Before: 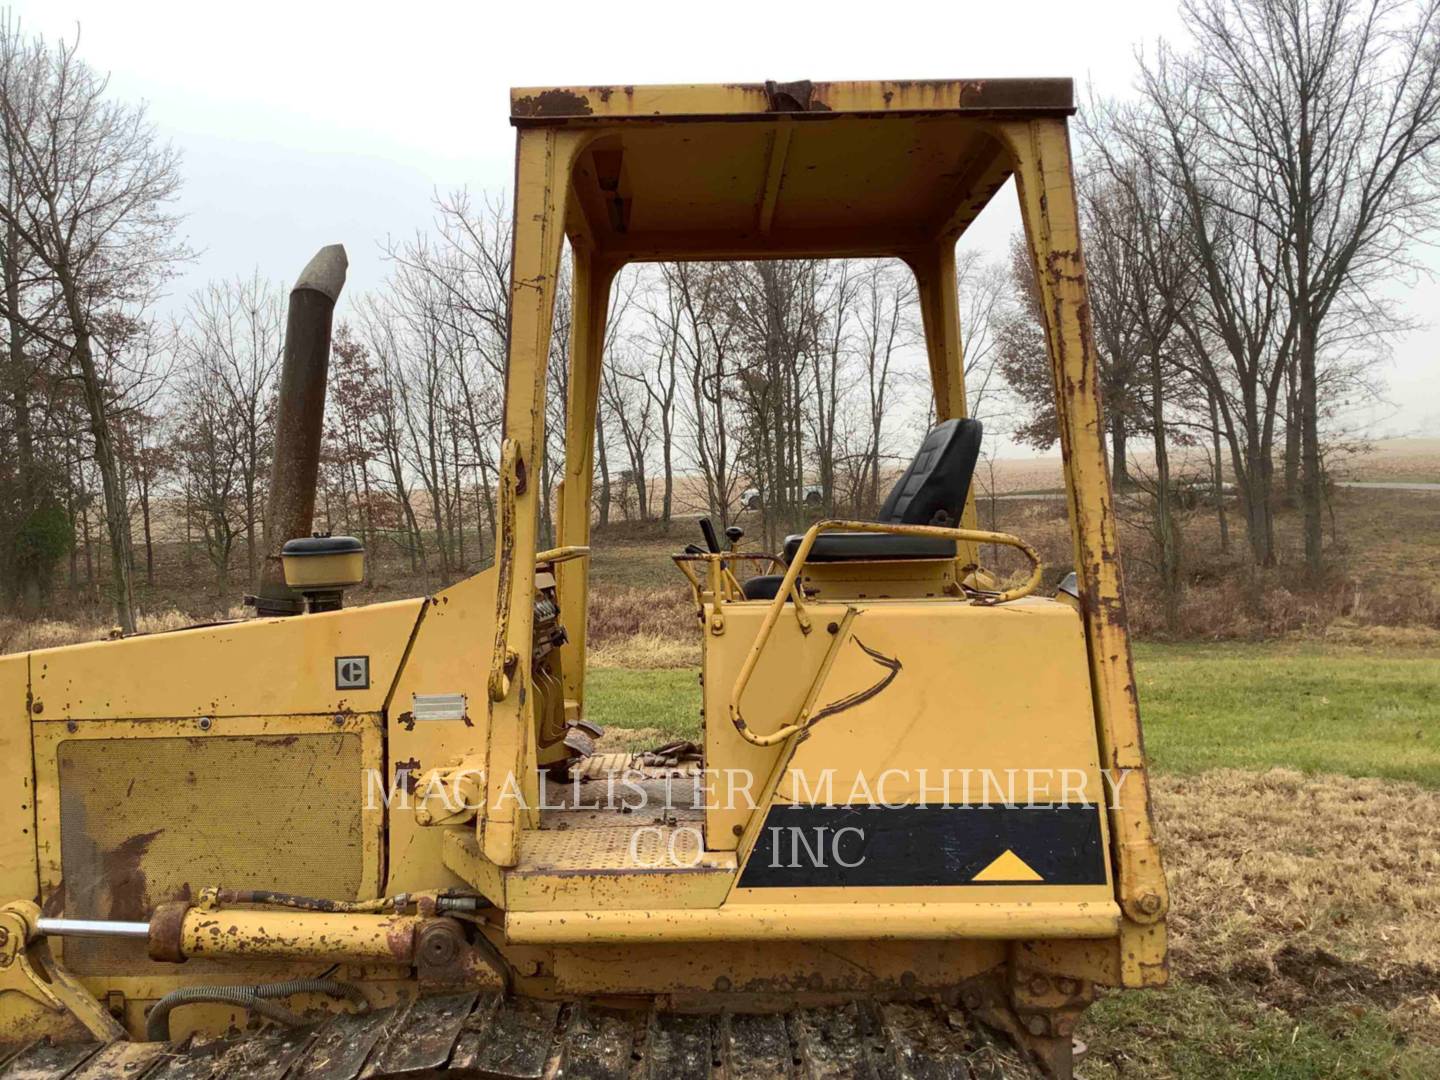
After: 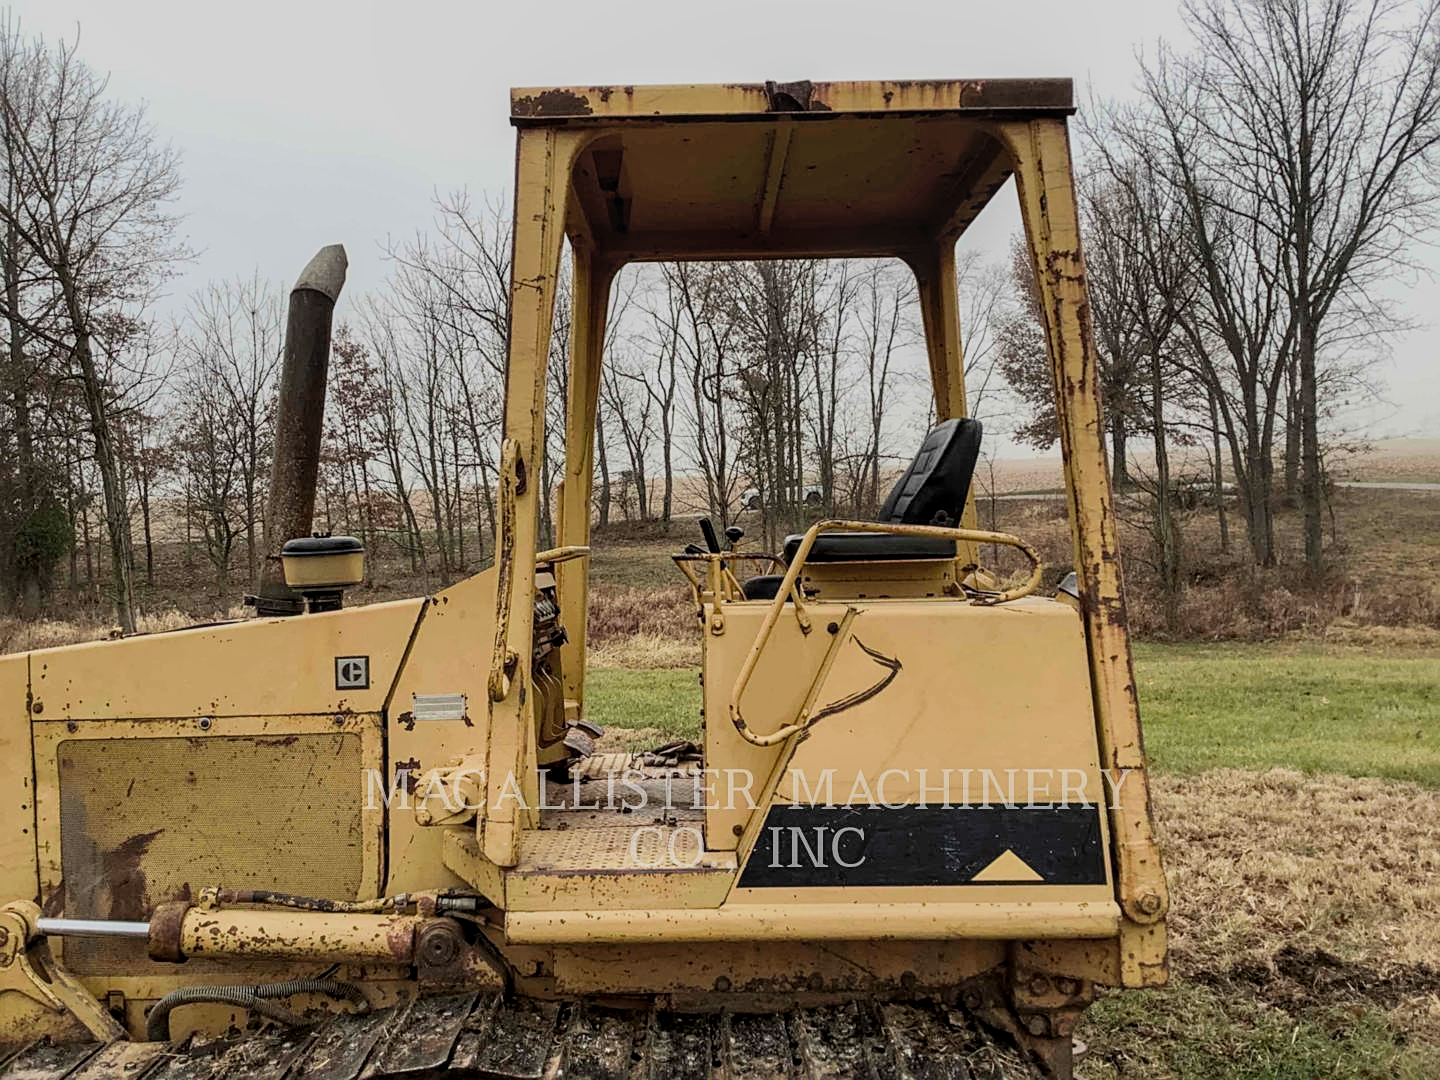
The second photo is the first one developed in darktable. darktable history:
contrast brightness saturation: contrast 0.007, saturation -0.047
sharpen: on, module defaults
local contrast: on, module defaults
filmic rgb: black relative exposure -7.65 EV, white relative exposure 4.56 EV, hardness 3.61, color science v4 (2020)
